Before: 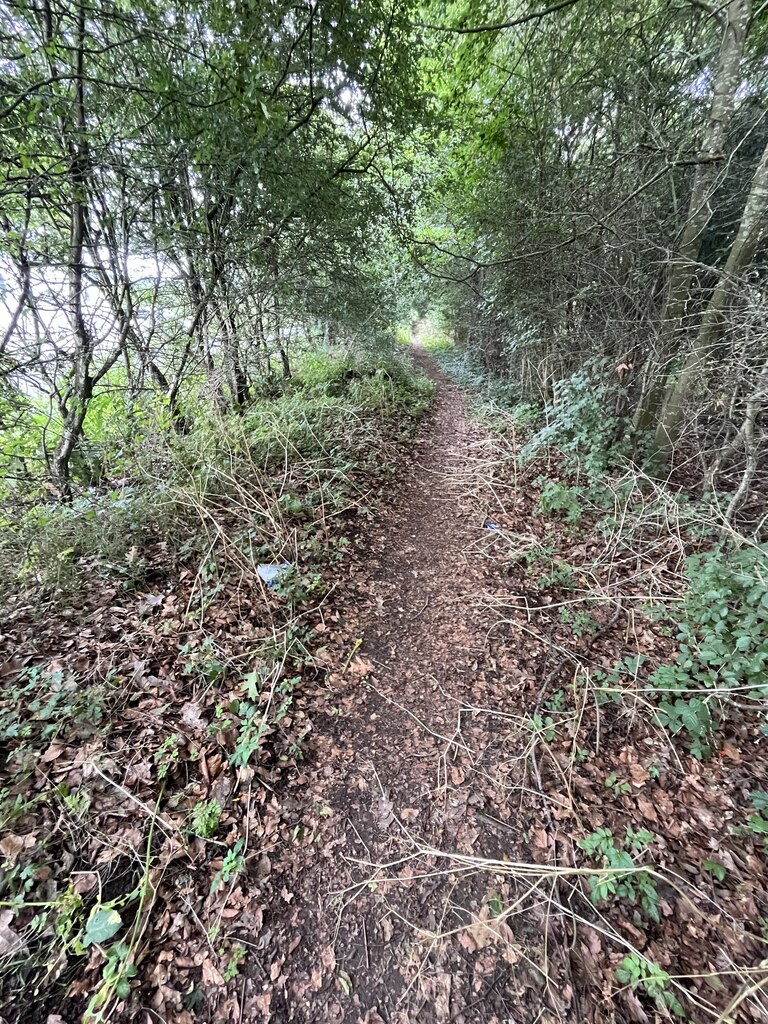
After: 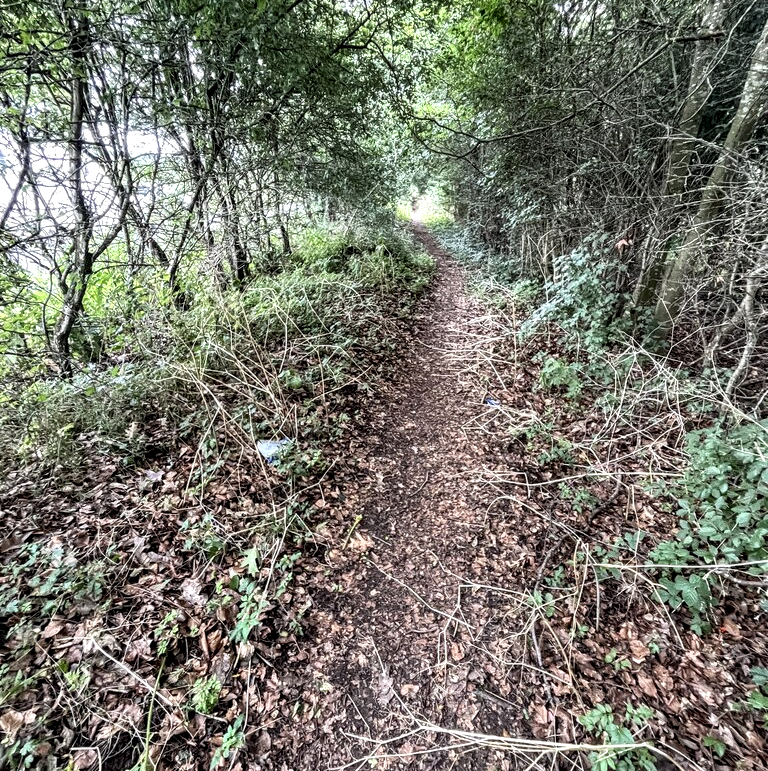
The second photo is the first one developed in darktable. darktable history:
tone curve: curves: ch0 [(0, 0) (0.003, 0.022) (0.011, 0.027) (0.025, 0.038) (0.044, 0.056) (0.069, 0.081) (0.1, 0.11) (0.136, 0.145) (0.177, 0.185) (0.224, 0.229) (0.277, 0.278) (0.335, 0.335) (0.399, 0.399) (0.468, 0.468) (0.543, 0.543) (0.623, 0.623) (0.709, 0.705) (0.801, 0.793) (0.898, 0.887) (1, 1)], preserve colors none
local contrast: highlights 64%, shadows 54%, detail 168%, midtone range 0.512
crop and rotate: top 12.153%, bottom 12.459%
